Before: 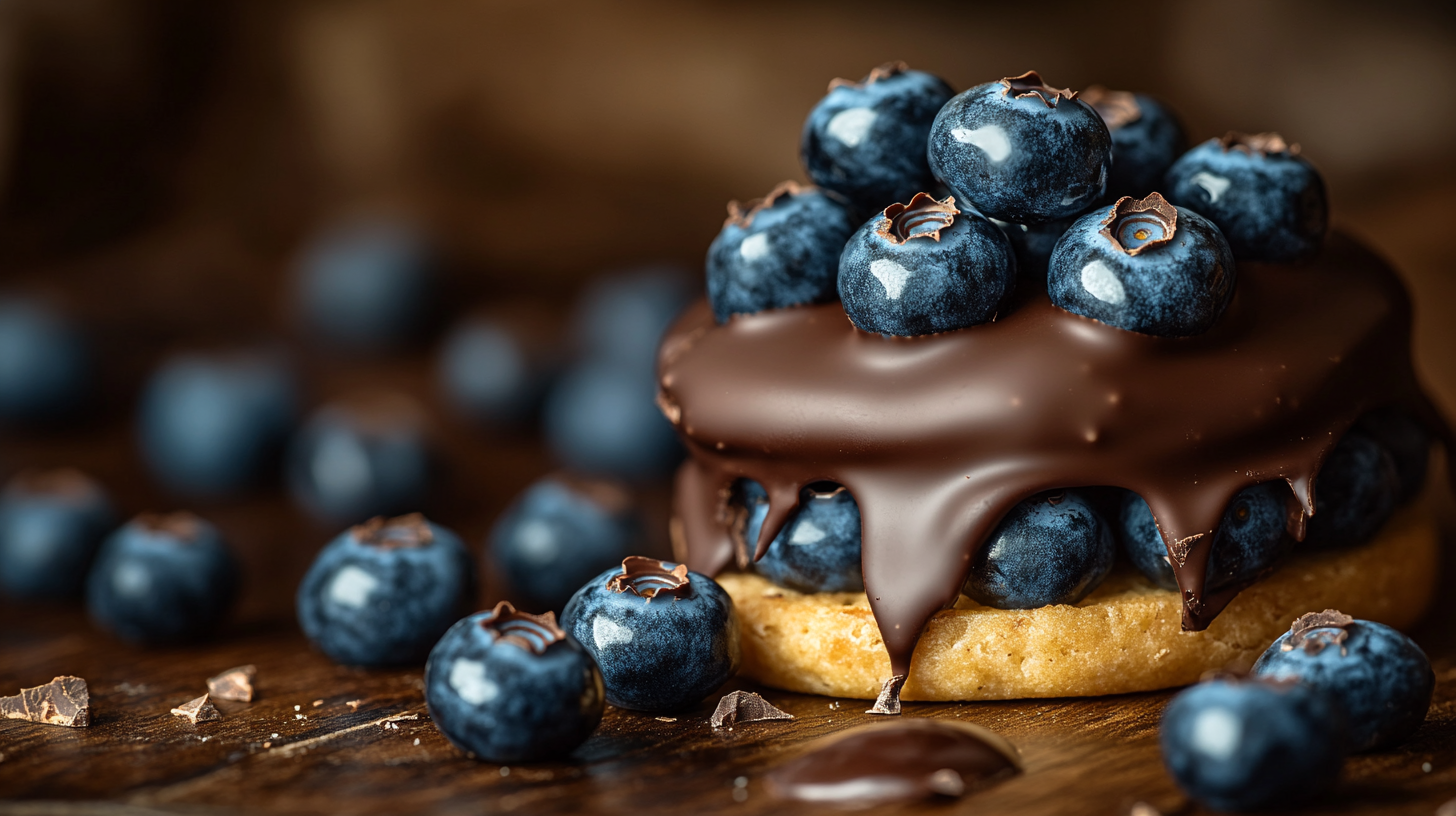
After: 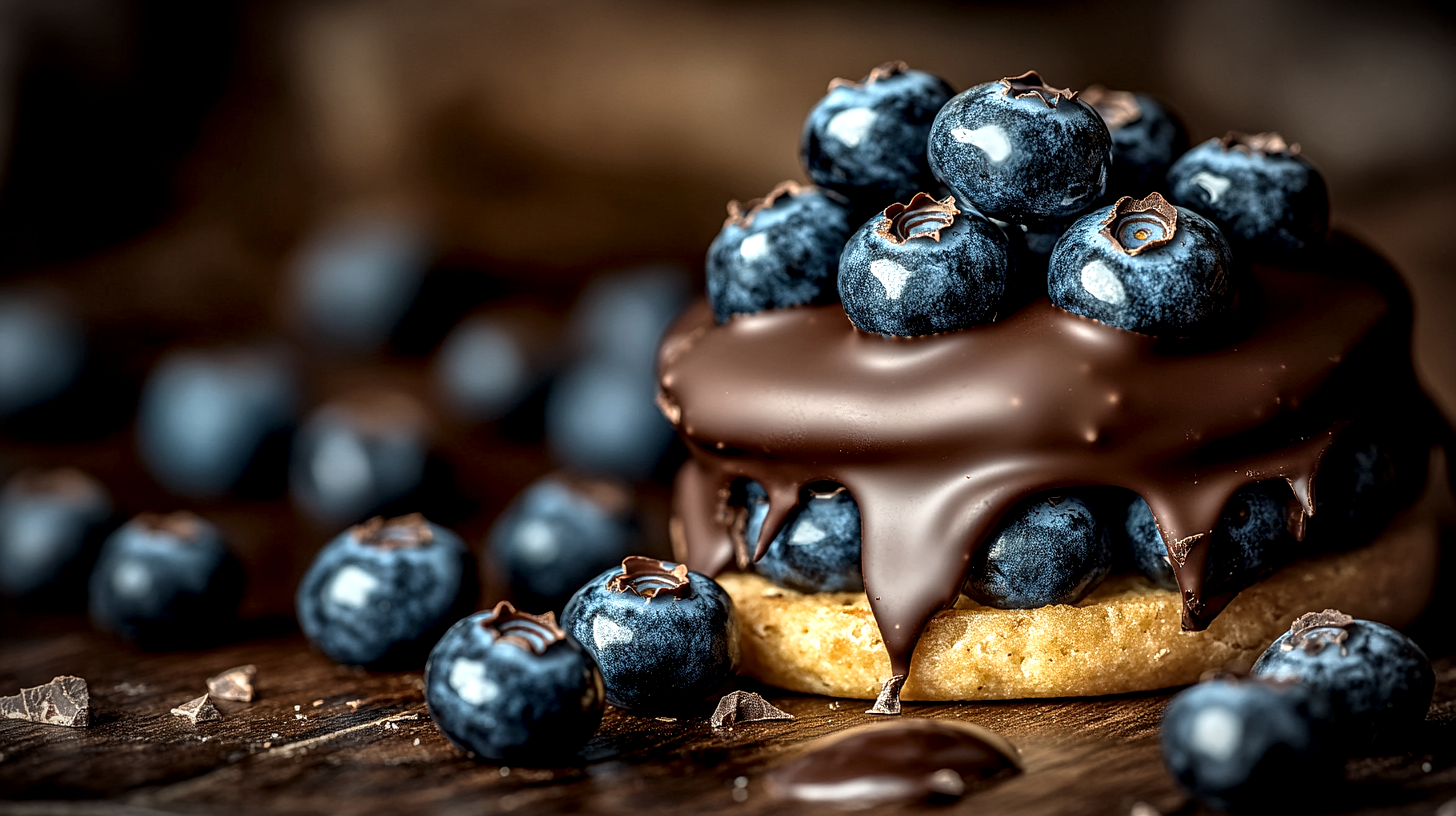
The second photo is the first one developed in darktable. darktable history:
sharpen: radius 0.969, amount 0.604
local contrast: highlights 20%, shadows 70%, detail 170%
vignetting: automatic ratio true
